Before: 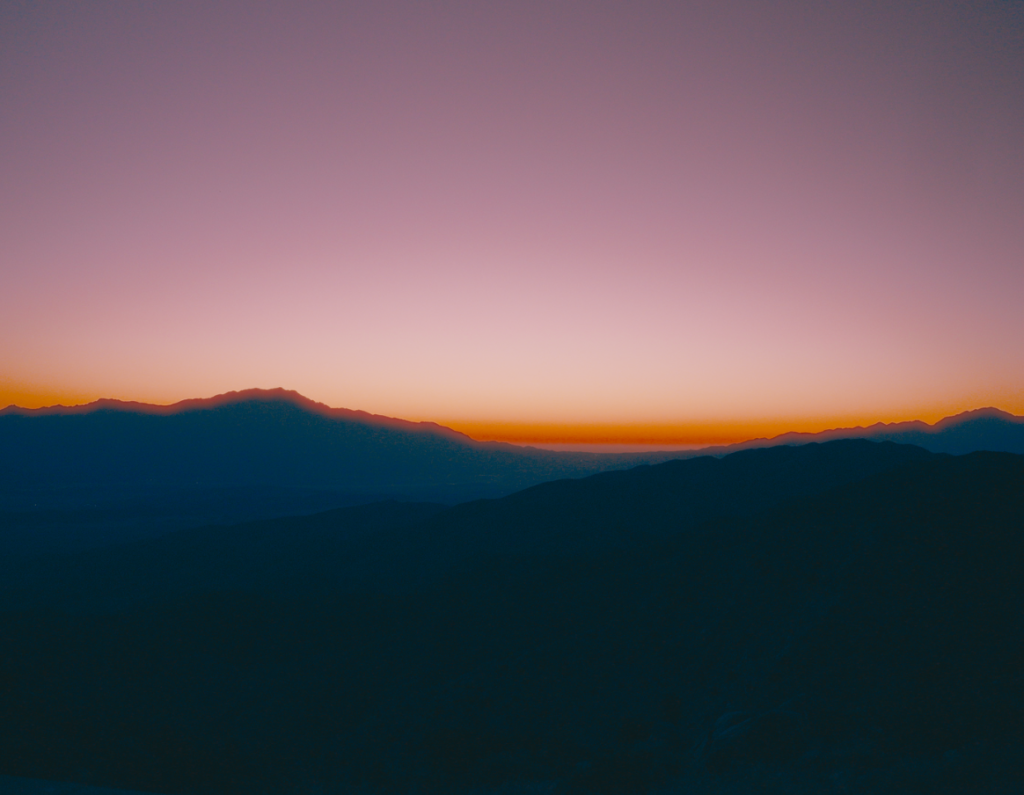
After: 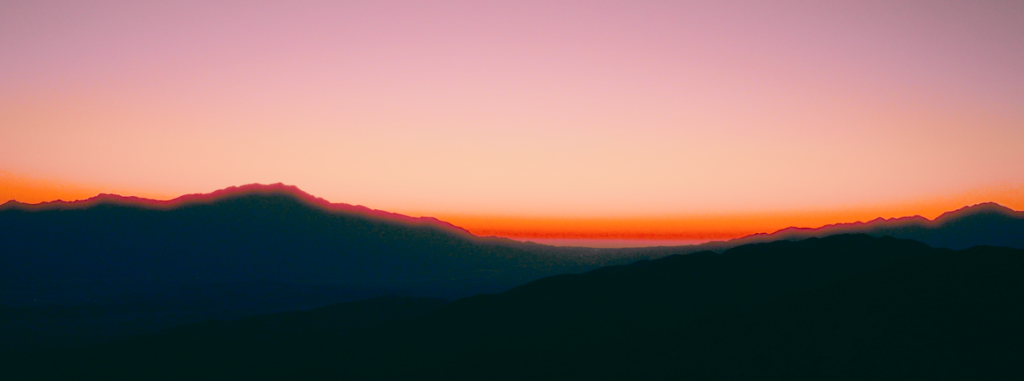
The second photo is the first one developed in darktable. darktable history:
crop and rotate: top 25.928%, bottom 26.051%
tone equalizer: on, module defaults
tone curve: curves: ch0 [(0, 0.006) (0.184, 0.117) (0.405, 0.46) (0.456, 0.528) (0.634, 0.728) (0.877, 0.89) (0.984, 0.935)]; ch1 [(0, 0) (0.443, 0.43) (0.492, 0.489) (0.566, 0.579) (0.595, 0.625) (0.608, 0.667) (0.65, 0.729) (1, 1)]; ch2 [(0, 0) (0.33, 0.301) (0.421, 0.443) (0.447, 0.489) (0.492, 0.498) (0.537, 0.583) (0.586, 0.591) (0.663, 0.686) (1, 1)], color space Lab, independent channels, preserve colors none
